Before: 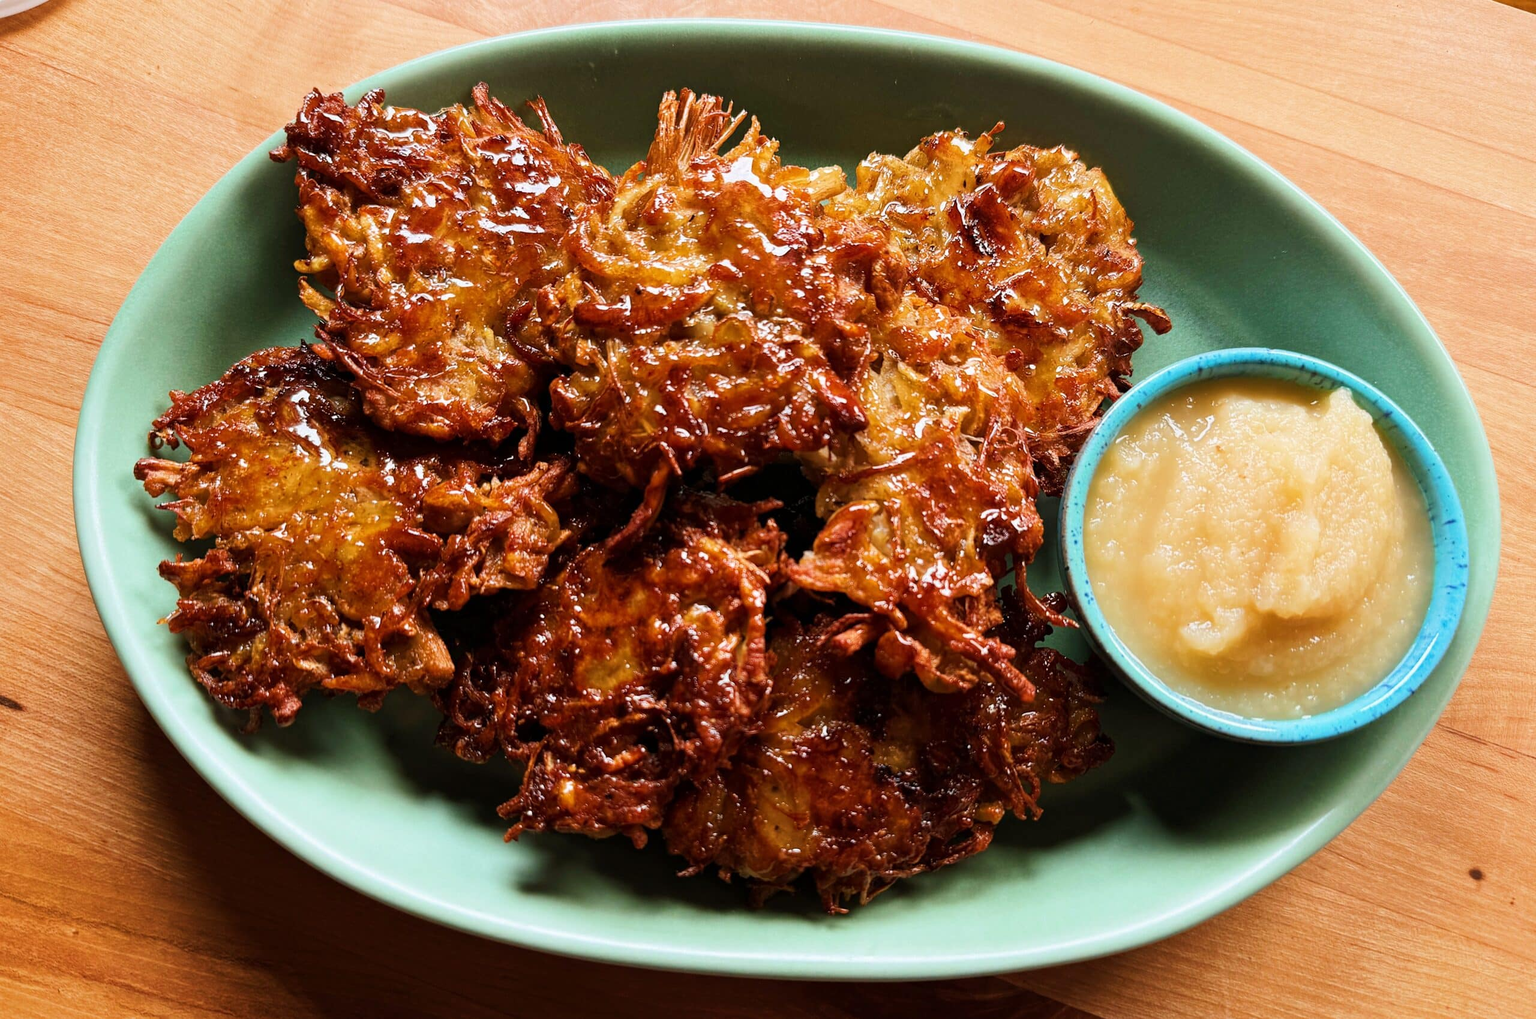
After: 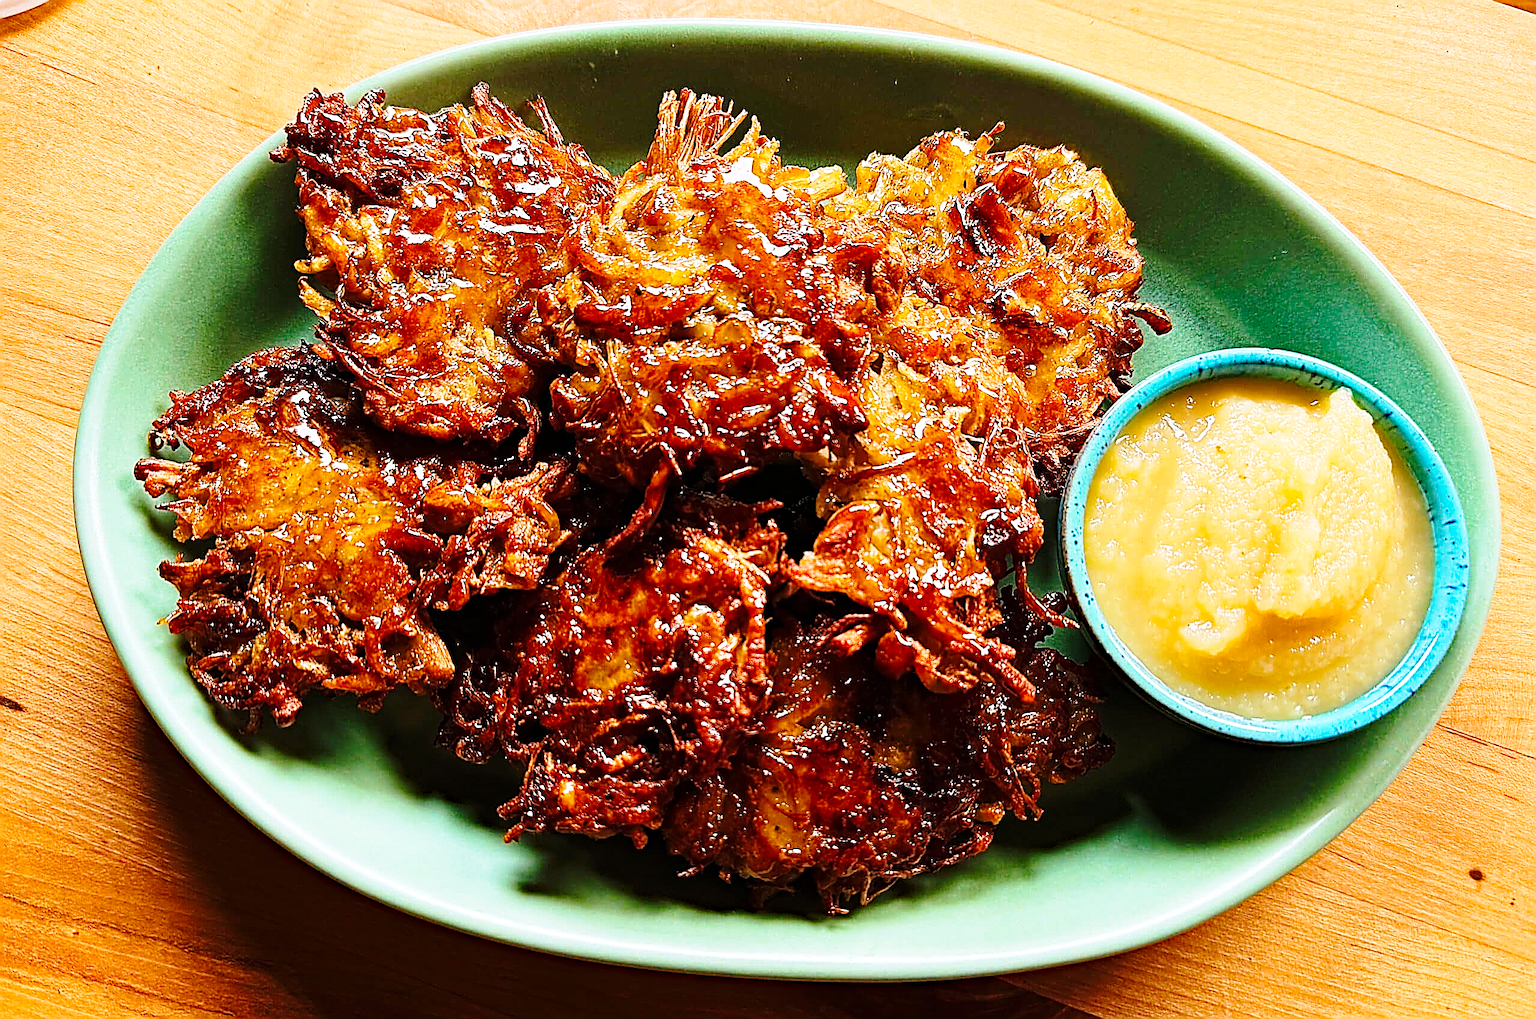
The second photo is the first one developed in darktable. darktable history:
base curve: curves: ch0 [(0, 0) (0.028, 0.03) (0.121, 0.232) (0.46, 0.748) (0.859, 0.968) (1, 1)], preserve colors none
haze removal: strength 0.53, distance 0.925, compatibility mode true, adaptive false
sharpen: amount 2
